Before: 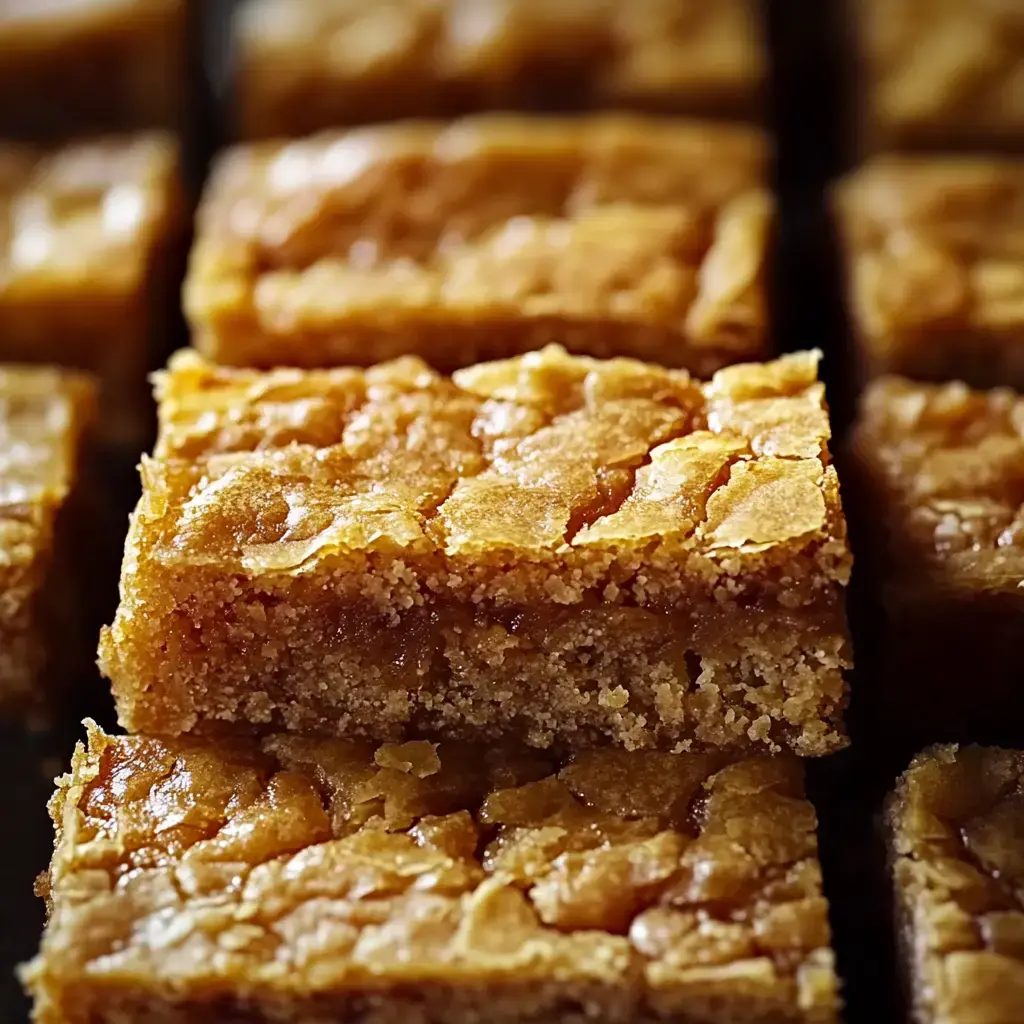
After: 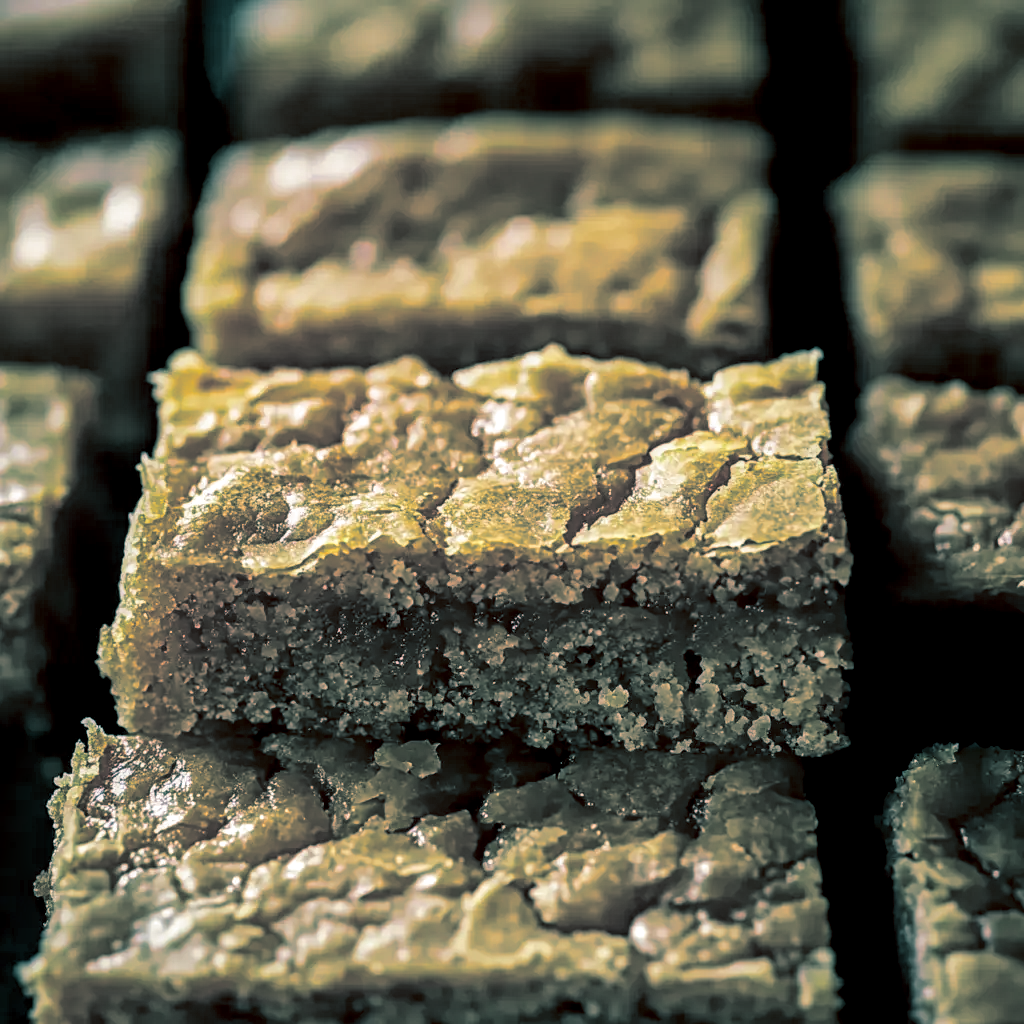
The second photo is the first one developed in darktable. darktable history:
local contrast: detail 160%
split-toning: shadows › hue 186.43°, highlights › hue 49.29°, compress 30.29%
tone equalizer: -8 EV 0.25 EV, -7 EV 0.417 EV, -6 EV 0.417 EV, -5 EV 0.25 EV, -3 EV -0.25 EV, -2 EV -0.417 EV, -1 EV -0.417 EV, +0 EV -0.25 EV, edges refinement/feathering 500, mask exposure compensation -1.57 EV, preserve details guided filter
